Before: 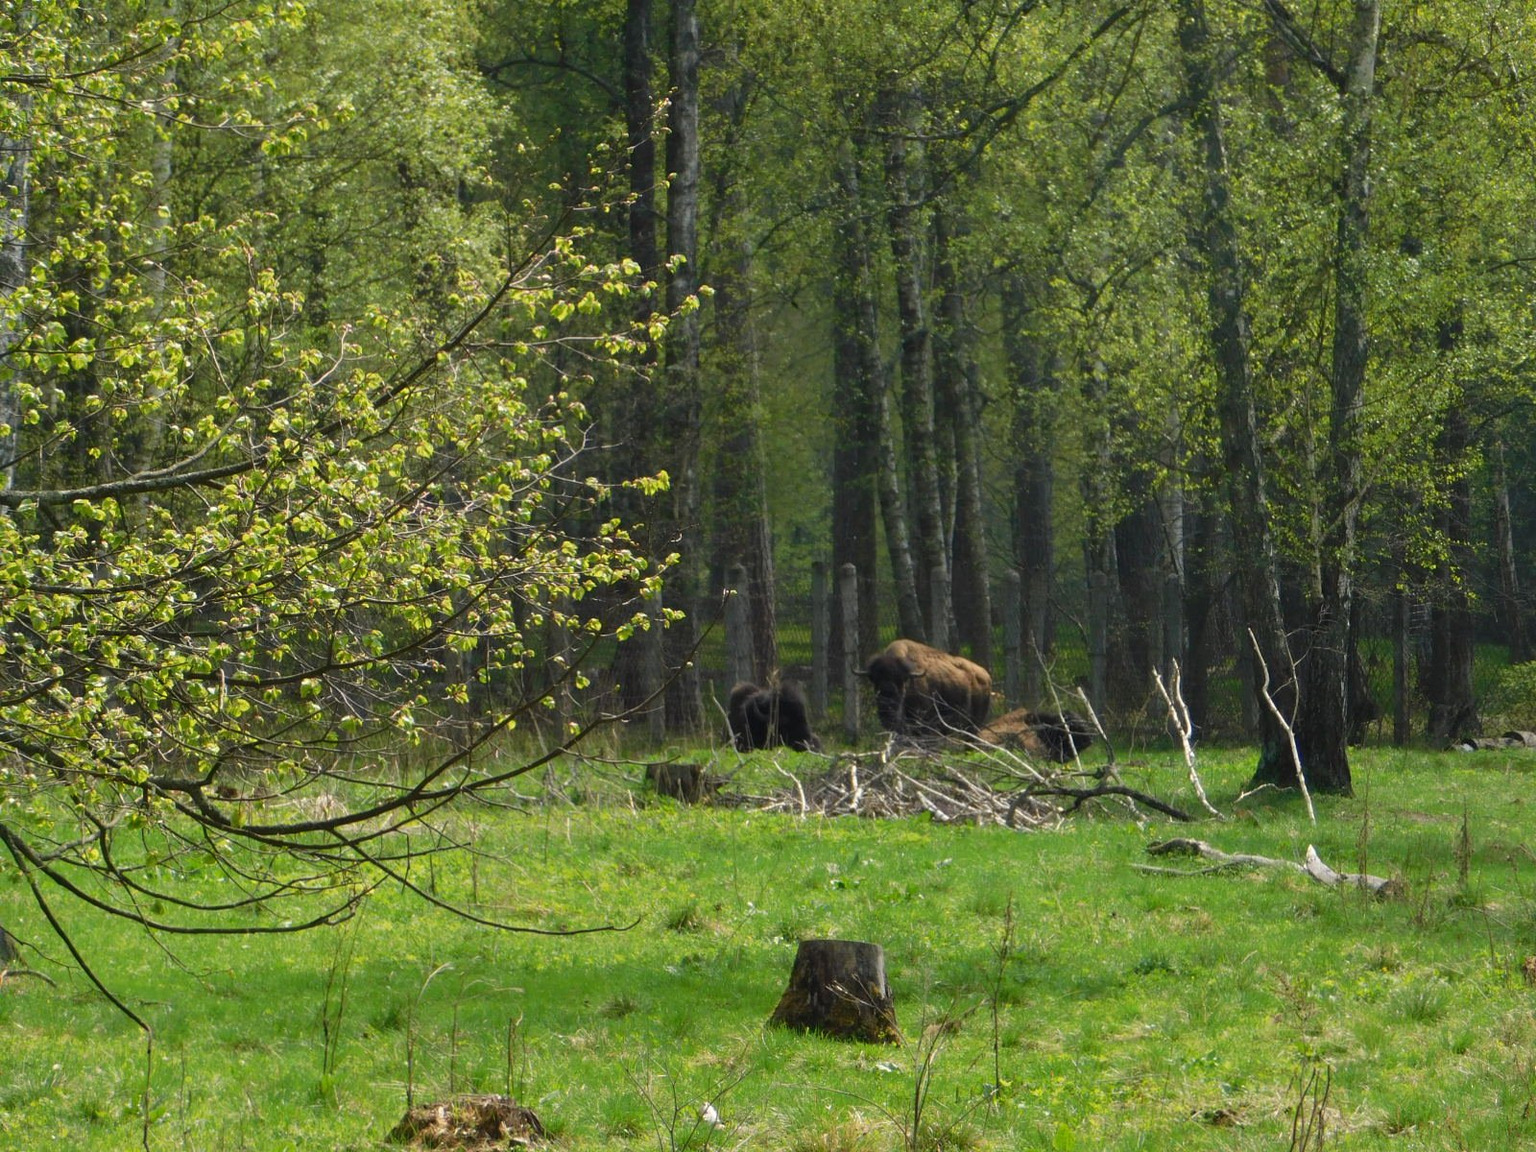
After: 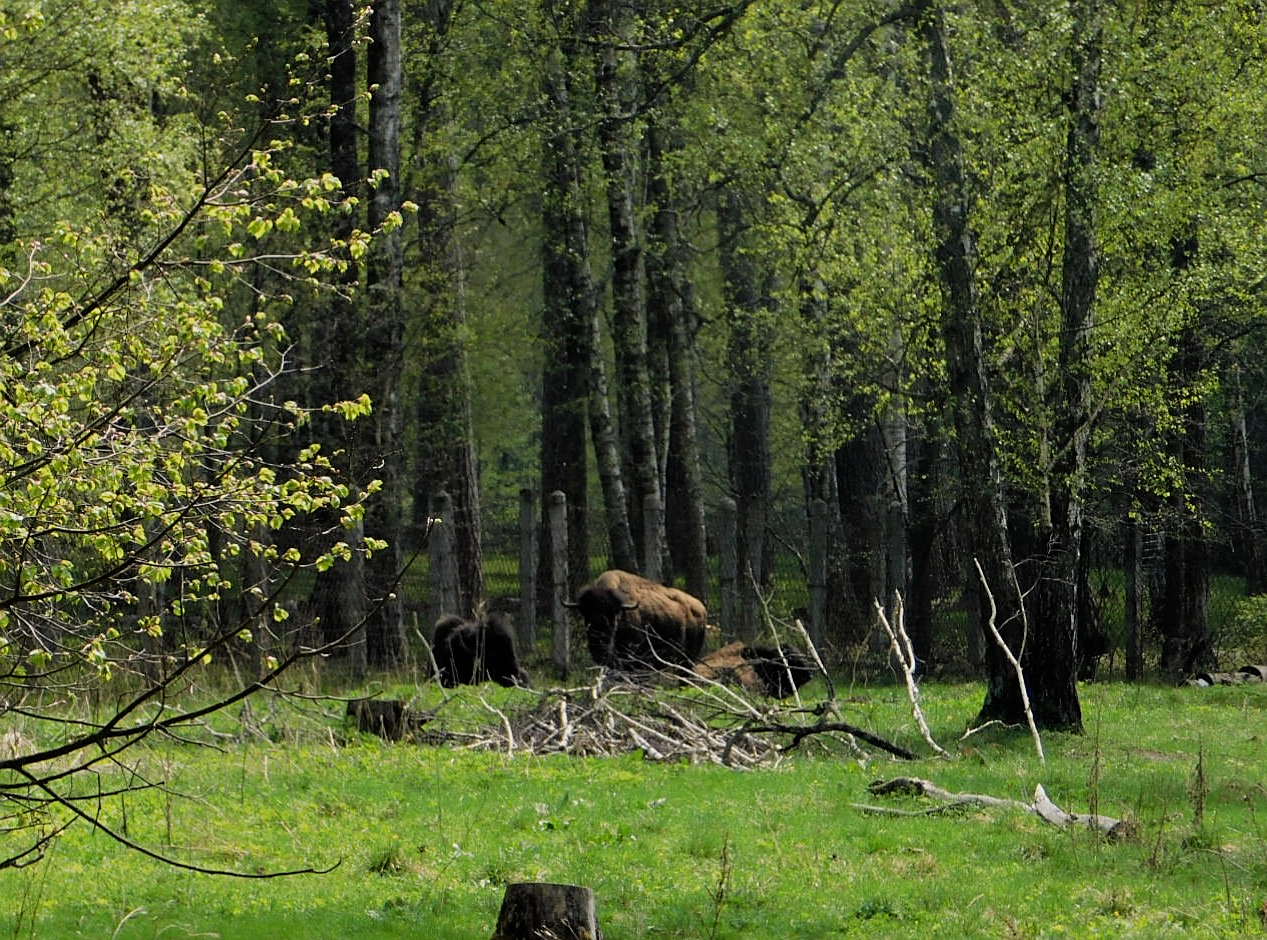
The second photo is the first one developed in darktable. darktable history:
sharpen: on, module defaults
filmic rgb: black relative exposure -7.71 EV, white relative exposure 4.44 EV, hardness 3.76, latitude 49.81%, contrast 1.101
crop and rotate: left 20.419%, top 8.034%, right 0.343%, bottom 13.583%
